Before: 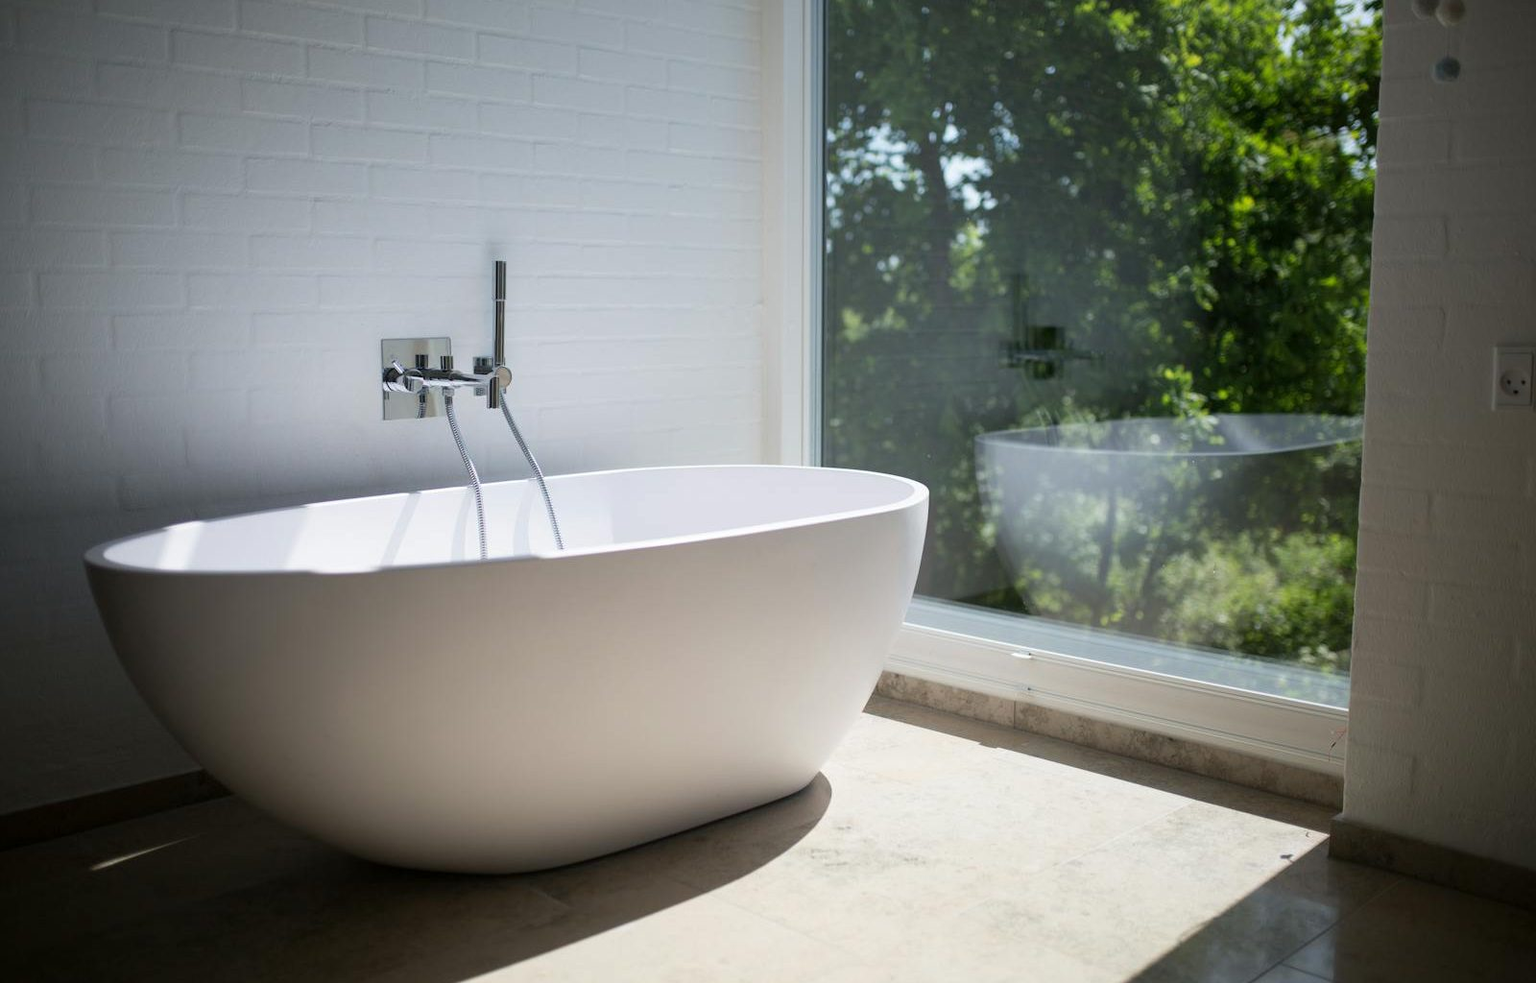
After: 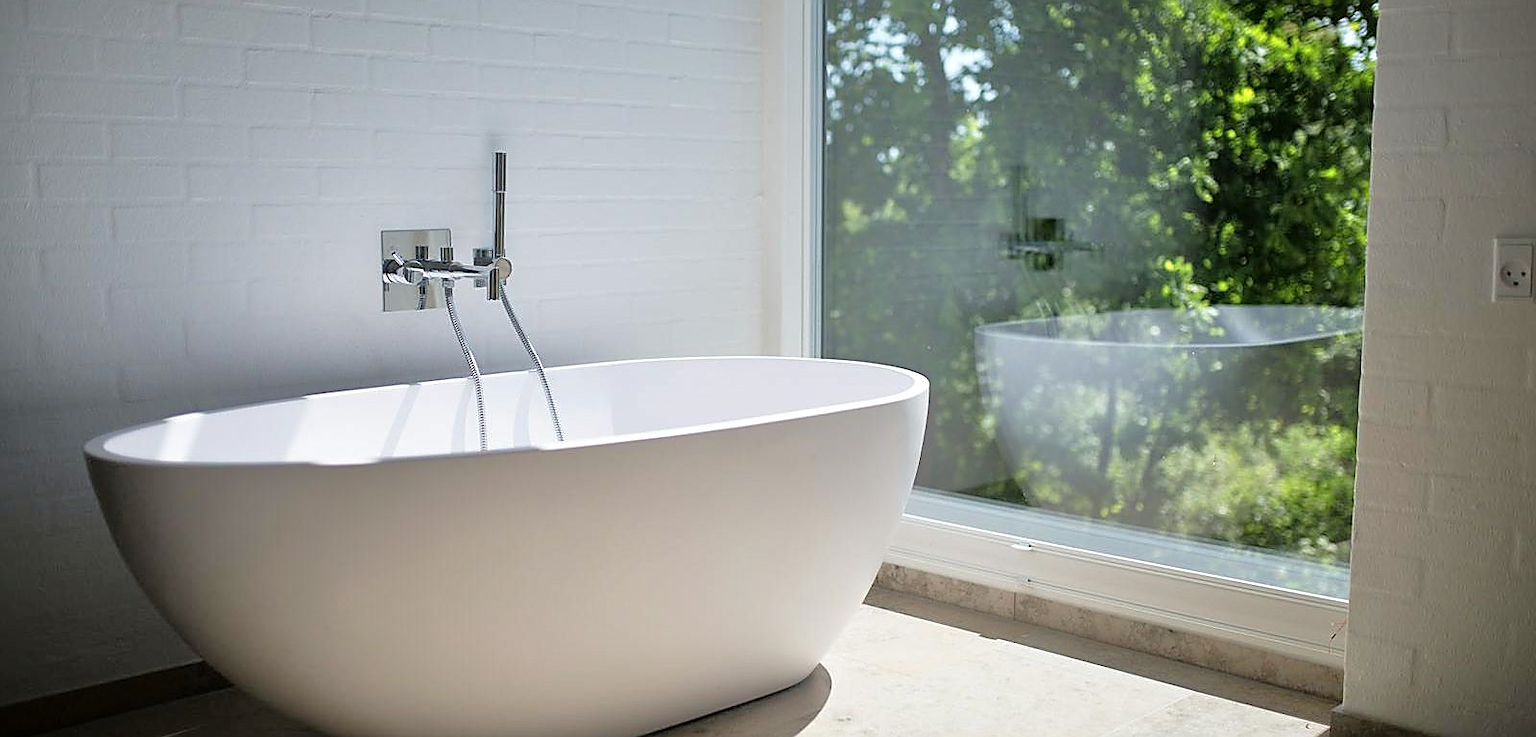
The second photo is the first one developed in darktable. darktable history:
tone equalizer: -7 EV 0.15 EV, -6 EV 0.6 EV, -5 EV 1.15 EV, -4 EV 1.33 EV, -3 EV 1.15 EV, -2 EV 0.6 EV, -1 EV 0.15 EV, mask exposure compensation -0.5 EV
contrast brightness saturation: saturation -0.05
crop: top 11.038%, bottom 13.962%
sharpen: radius 1.4, amount 1.25, threshold 0.7
